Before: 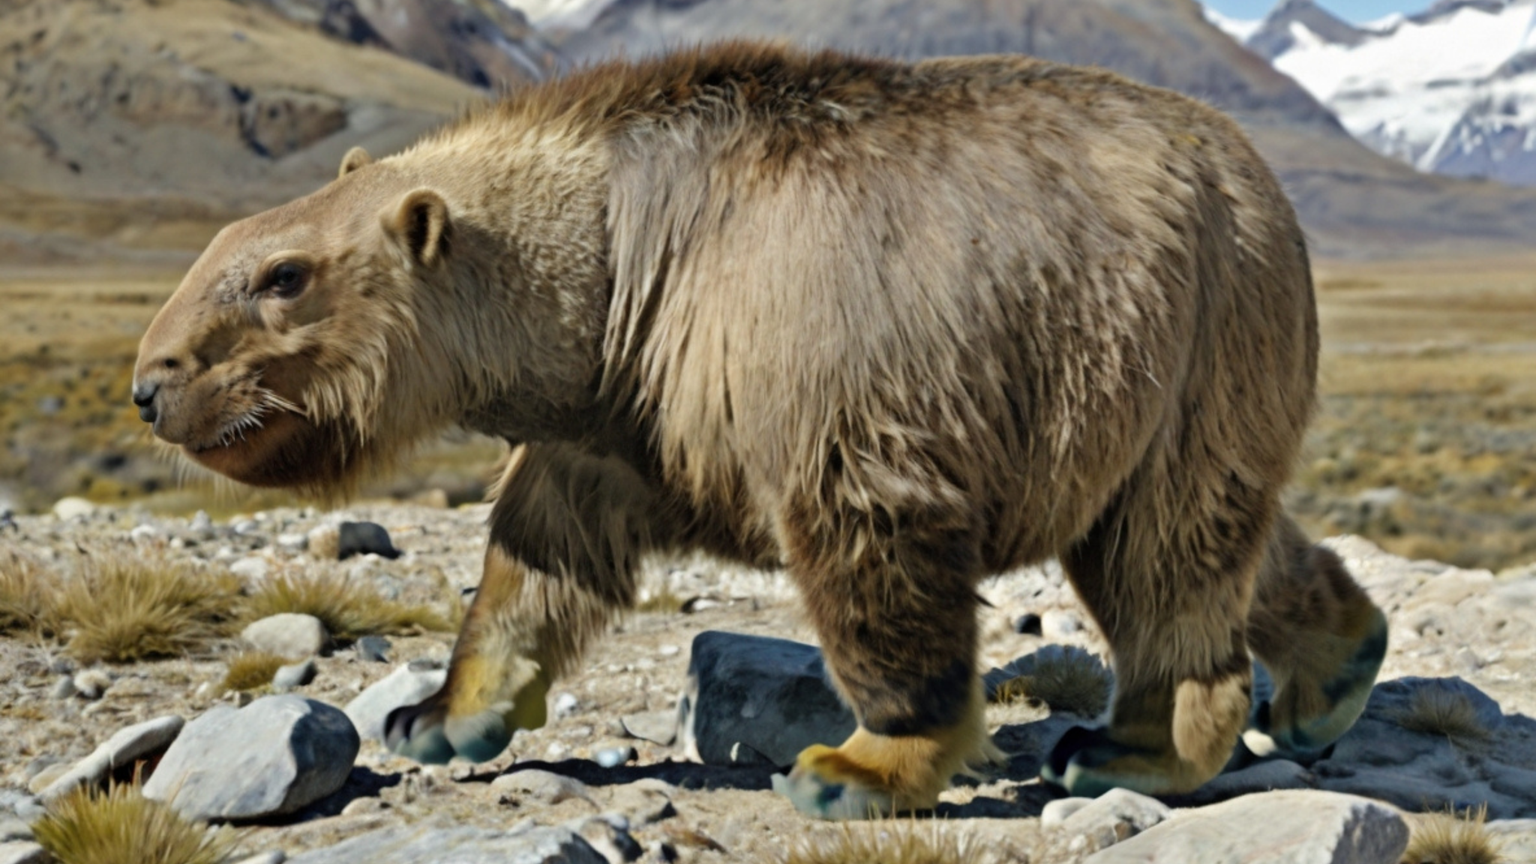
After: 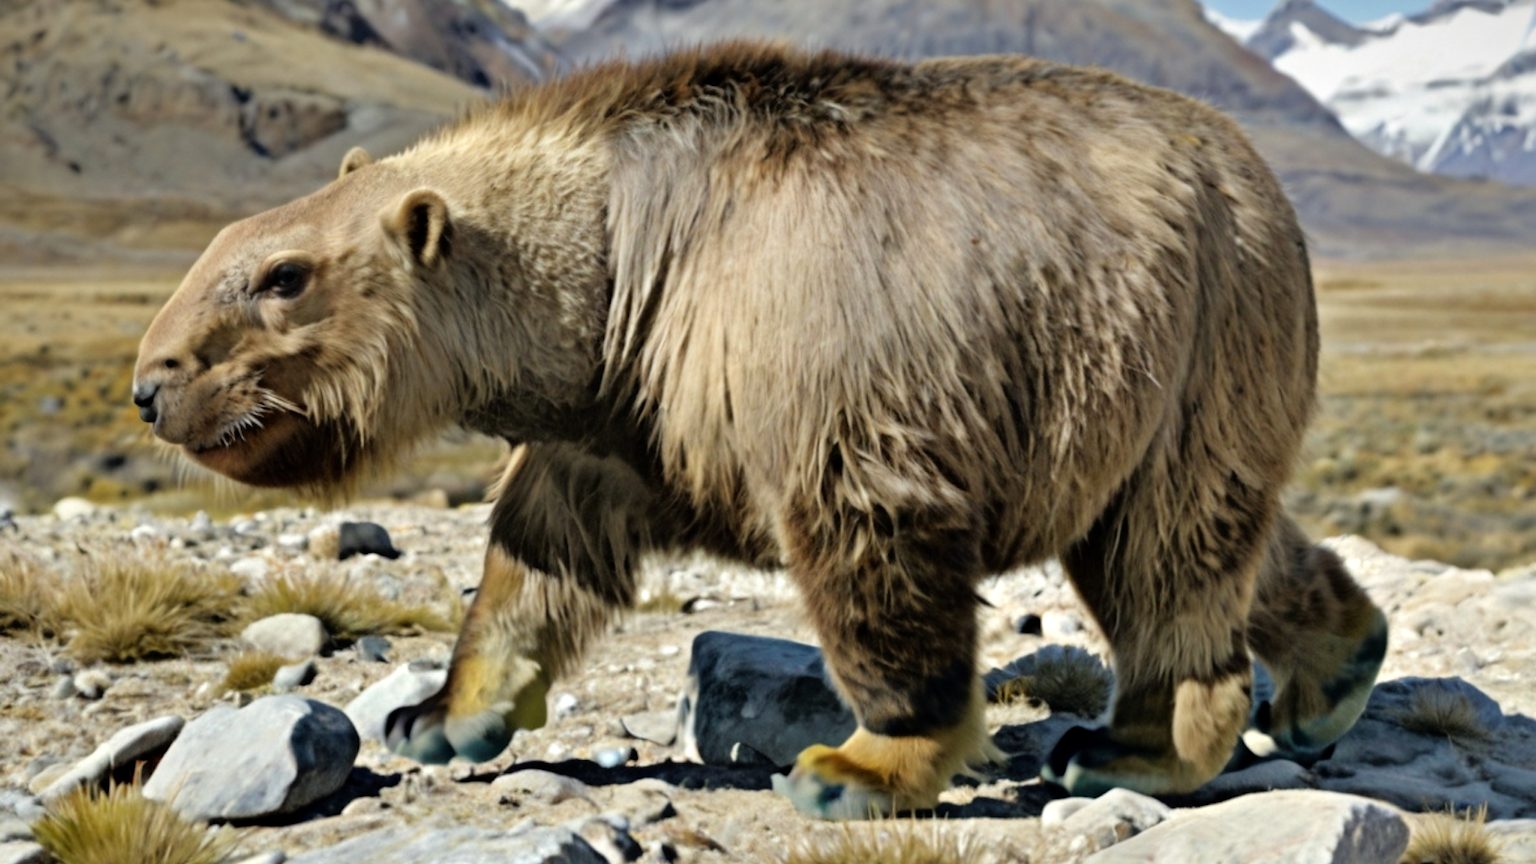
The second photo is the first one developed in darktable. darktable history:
rgb curve: curves: ch0 [(0, 0) (0.136, 0.078) (0.262, 0.245) (0.414, 0.42) (1, 1)], compensate middle gray true, preserve colors basic power
exposure: black level correction 0.001, exposure 0.3 EV, compensate highlight preservation false
vignetting: fall-off start 97.52%, fall-off radius 100%, brightness -0.574, saturation 0, center (-0.027, 0.404), width/height ratio 1.368, unbound false
